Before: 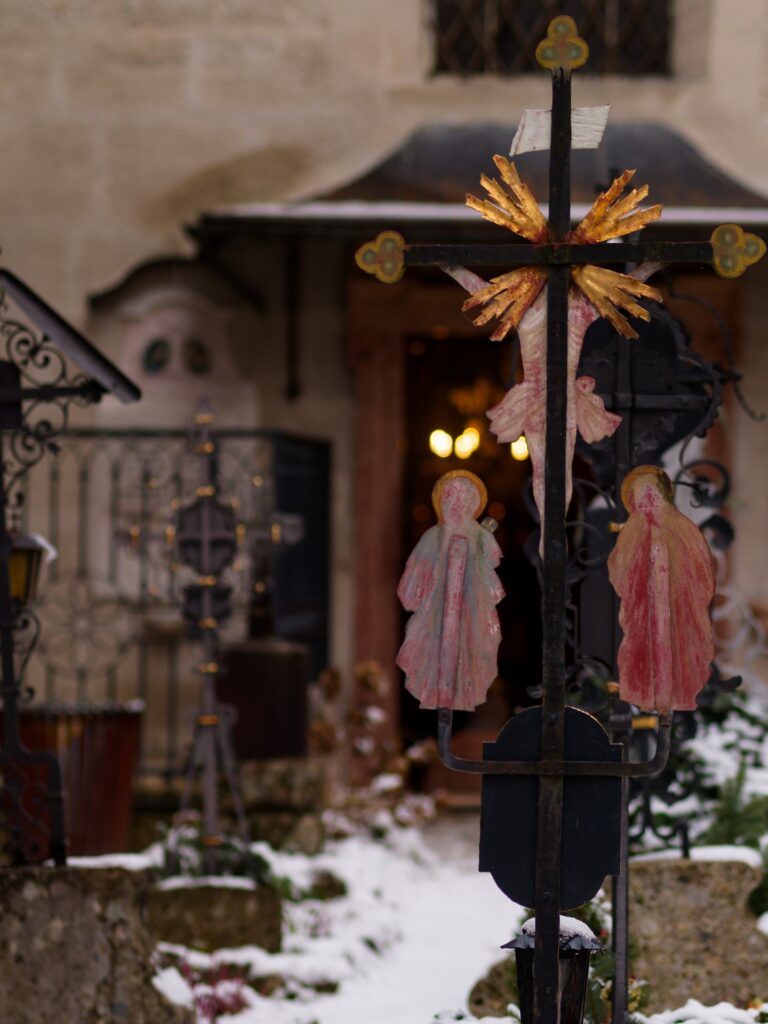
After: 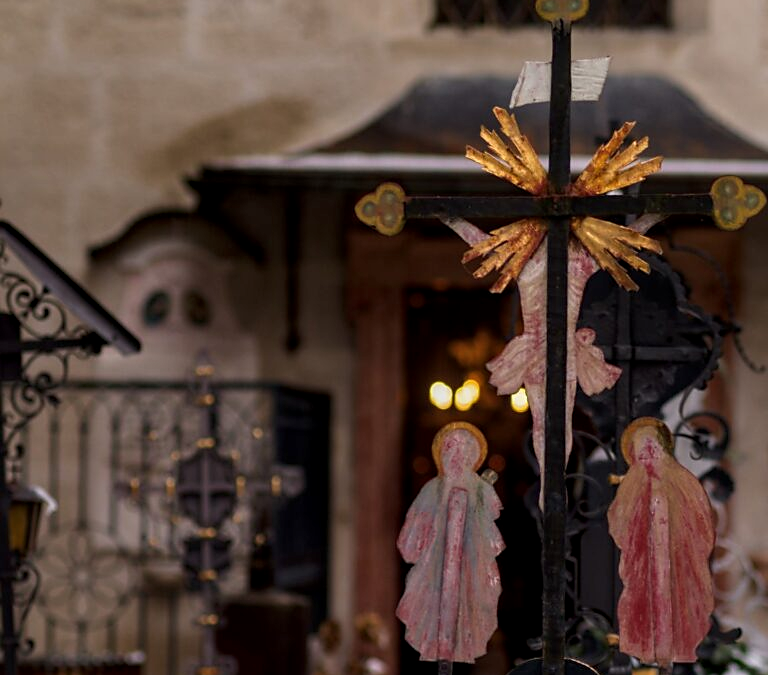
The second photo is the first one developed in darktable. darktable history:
sharpen: radius 1.874, amount 0.412, threshold 1.497
local contrast: on, module defaults
crop and rotate: top 4.743%, bottom 29.288%
